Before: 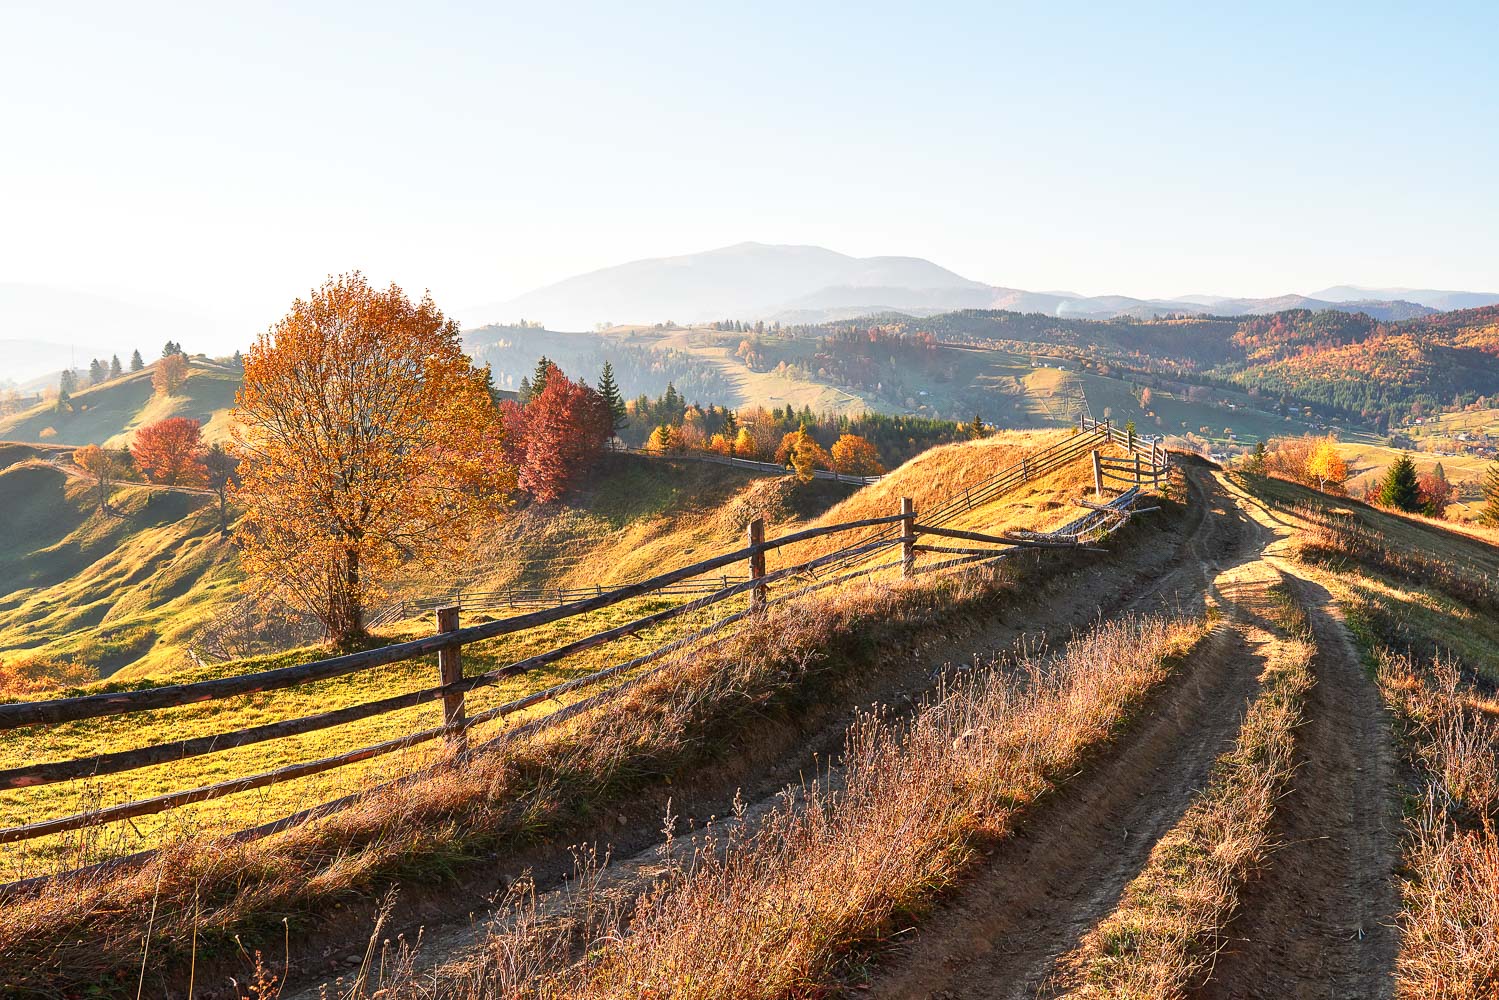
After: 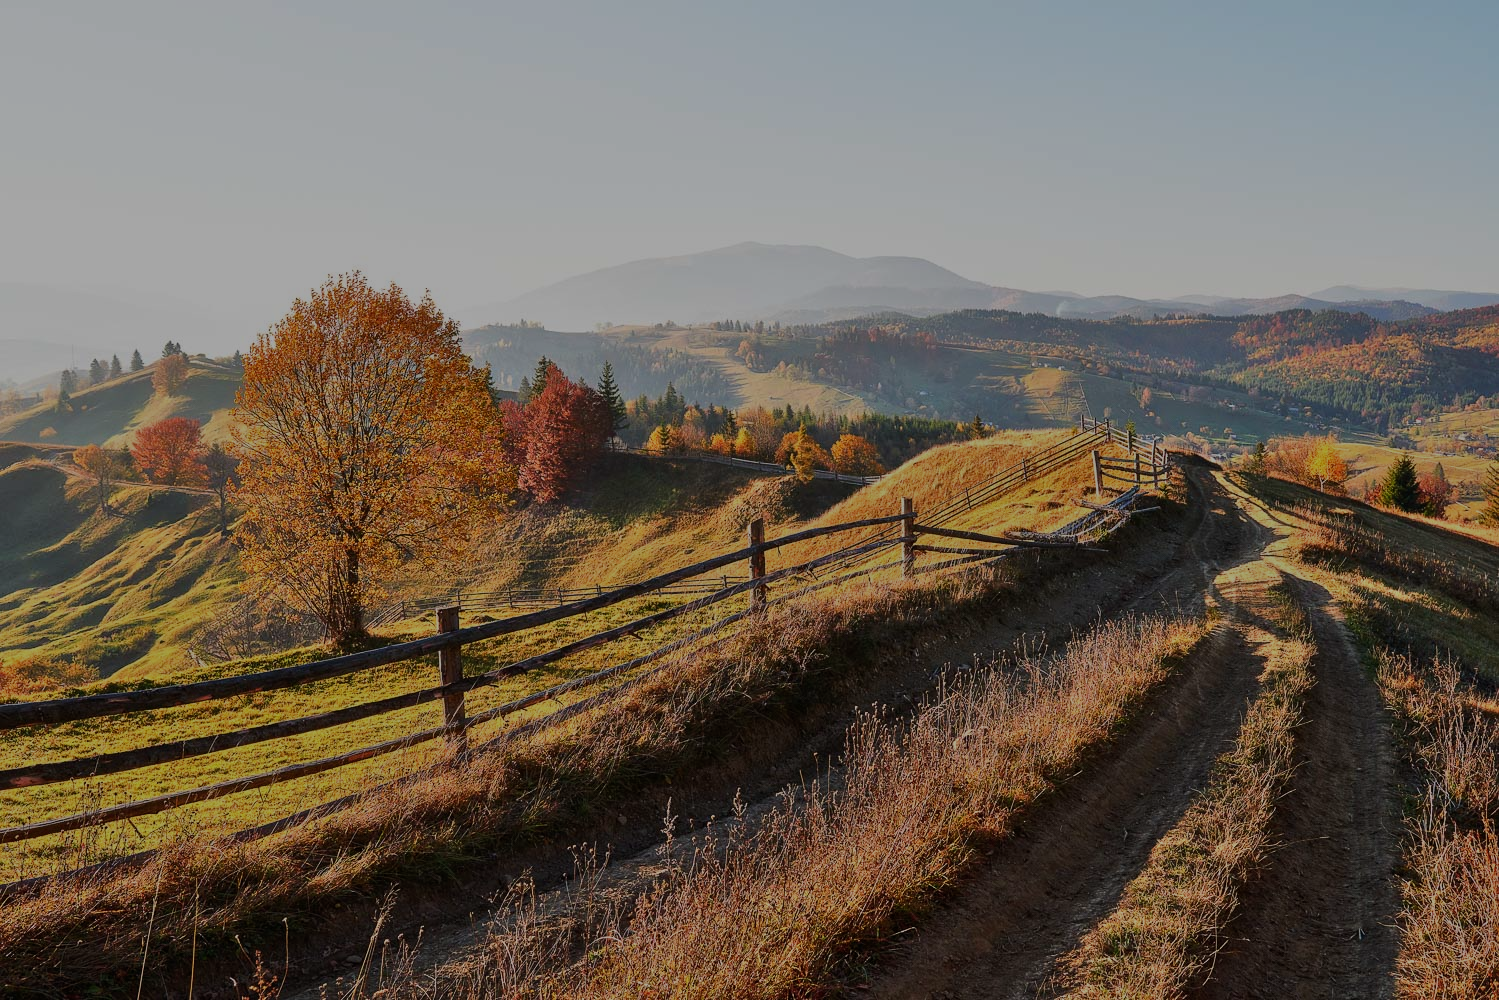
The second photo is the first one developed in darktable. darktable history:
exposure: exposure 0.6 EV, compensate highlight preservation false
white balance: emerald 1
tone equalizer: -8 EV -2 EV, -7 EV -2 EV, -6 EV -2 EV, -5 EV -2 EV, -4 EV -2 EV, -3 EV -2 EV, -2 EV -2 EV, -1 EV -1.63 EV, +0 EV -2 EV
